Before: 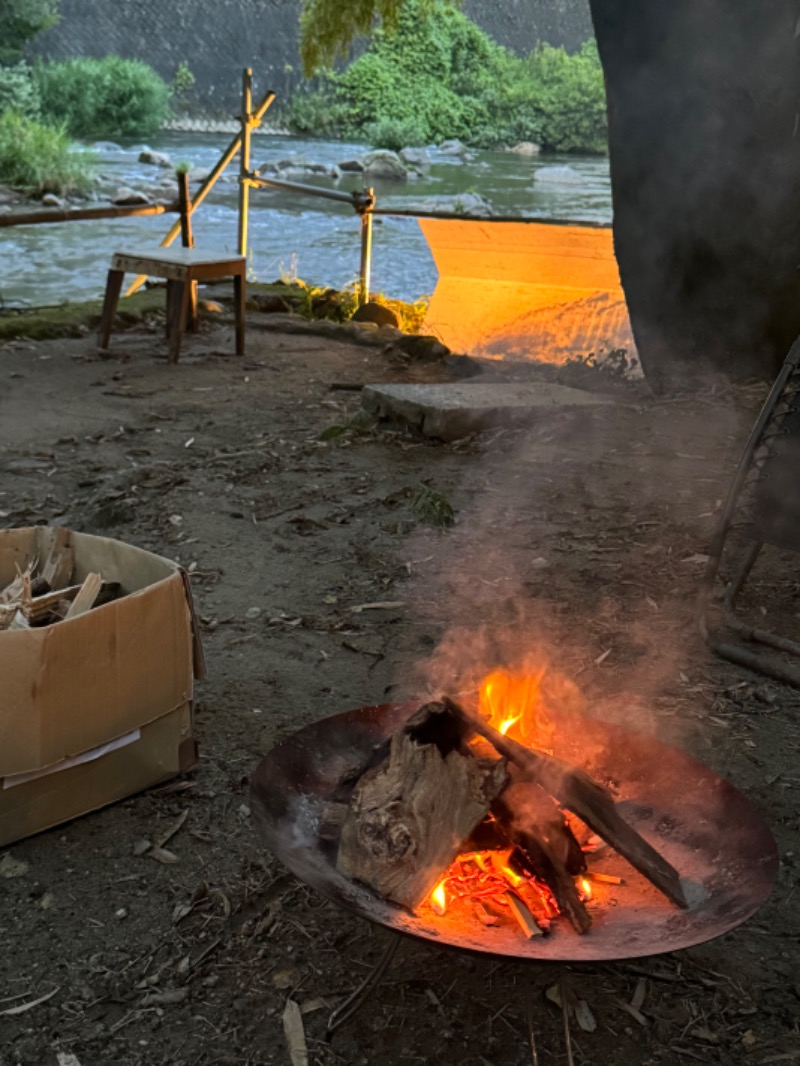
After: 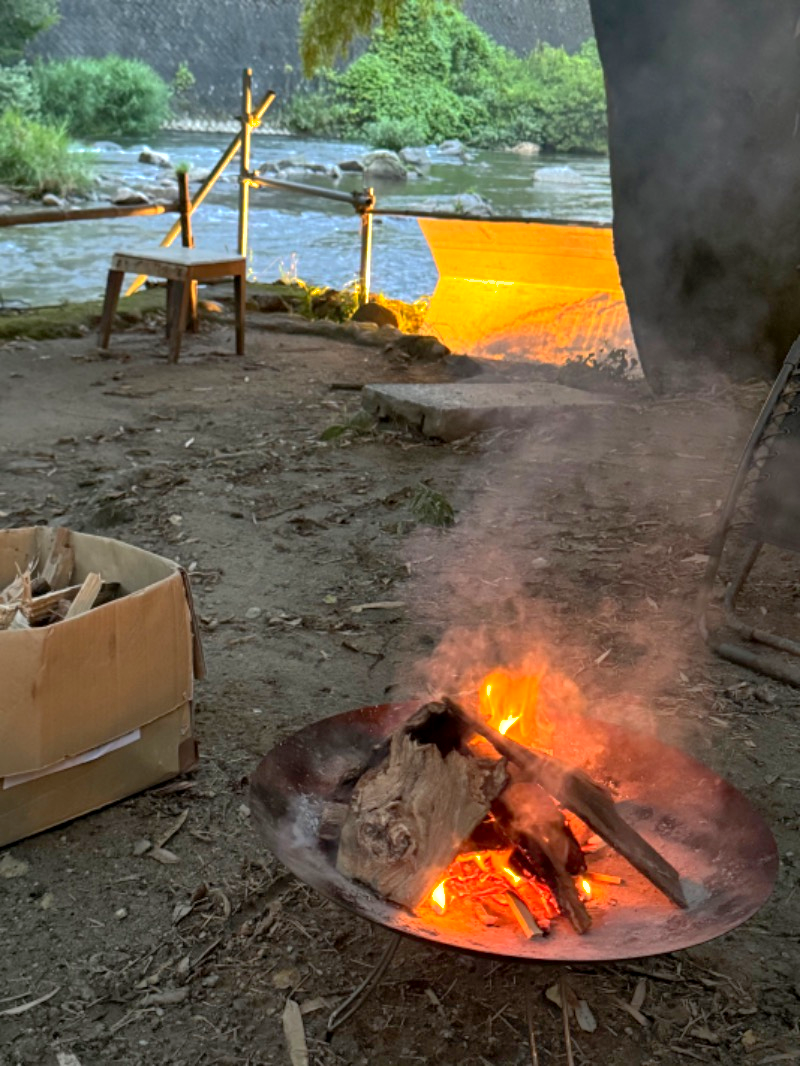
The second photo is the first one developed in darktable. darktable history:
exposure: black level correction 0.001, exposure 0.673 EV, compensate exposure bias true, compensate highlight preservation false
shadows and highlights: on, module defaults
